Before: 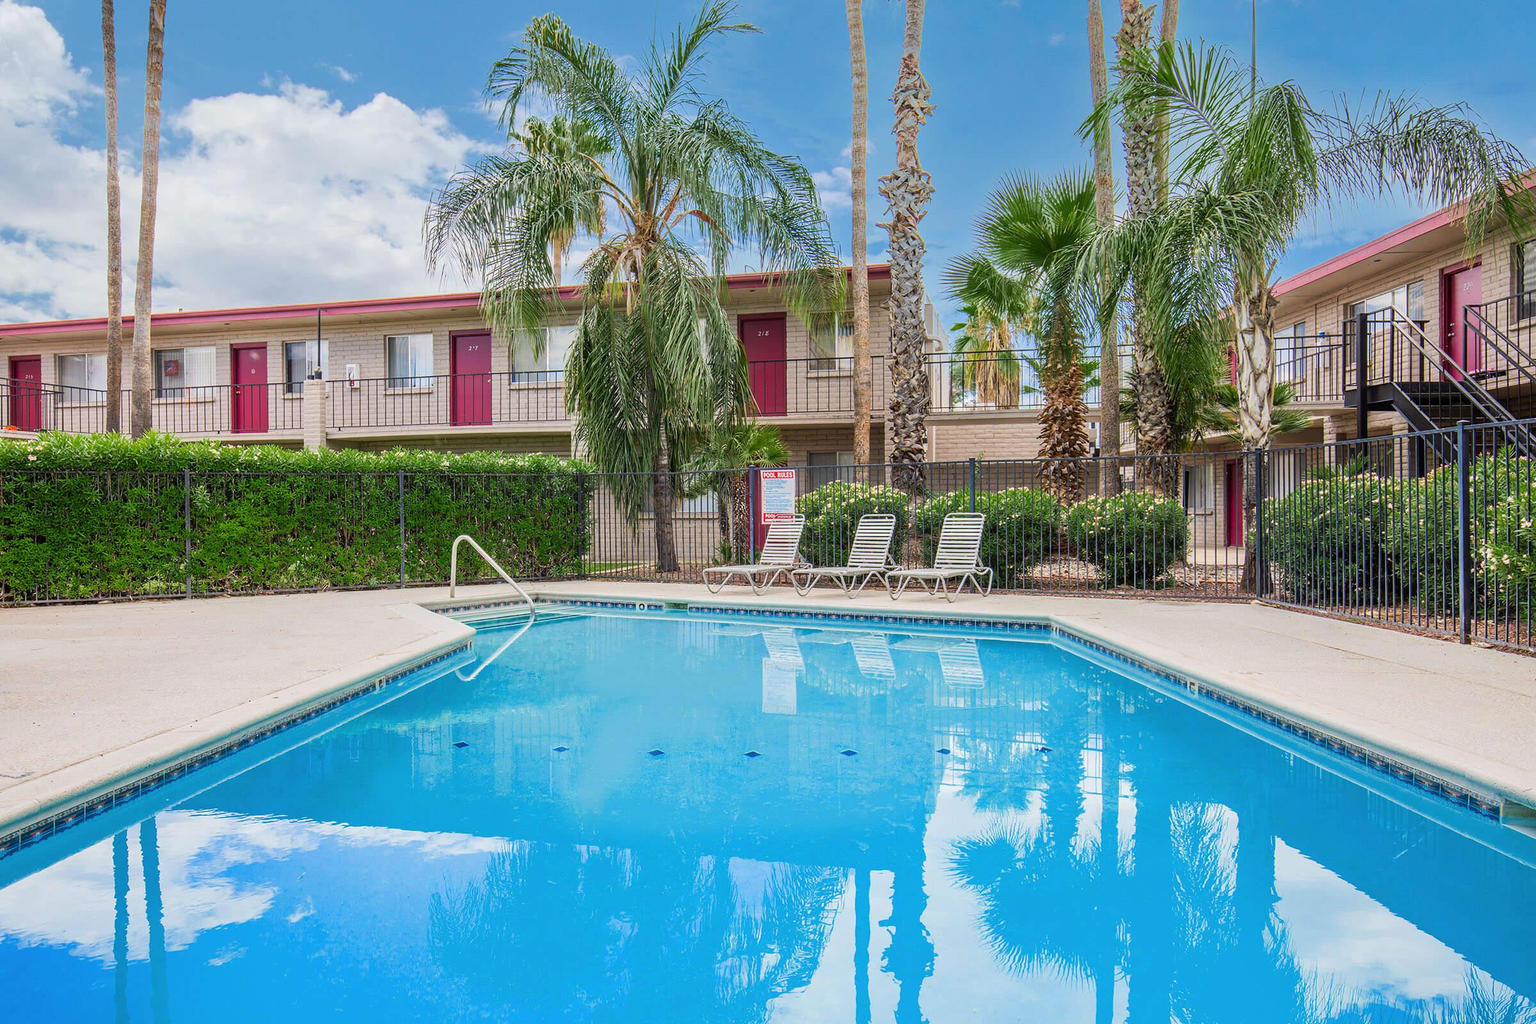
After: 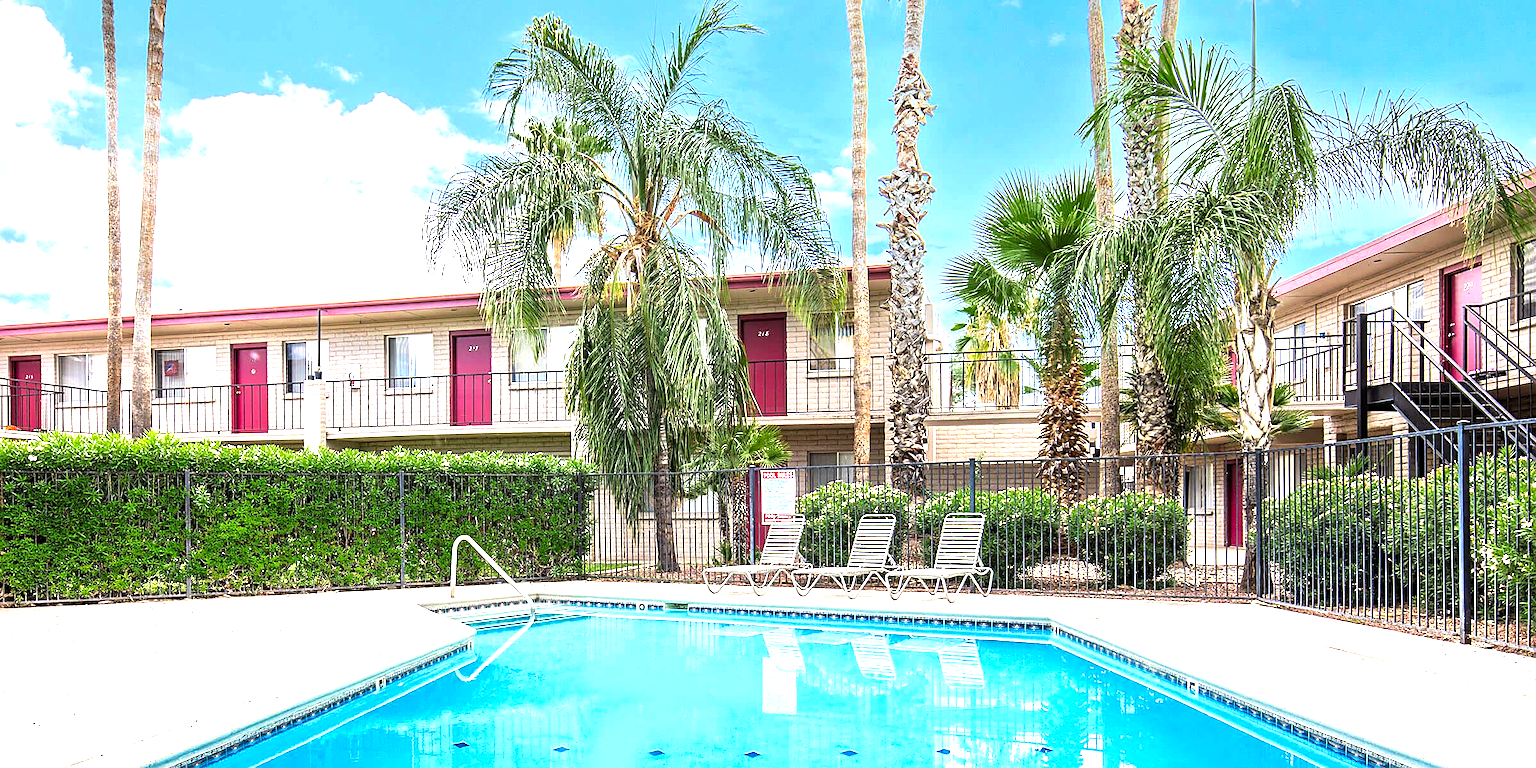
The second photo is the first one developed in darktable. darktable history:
crop: bottom 24.99%
sharpen: on, module defaults
levels: white 99.96%, levels [0.012, 0.367, 0.697]
